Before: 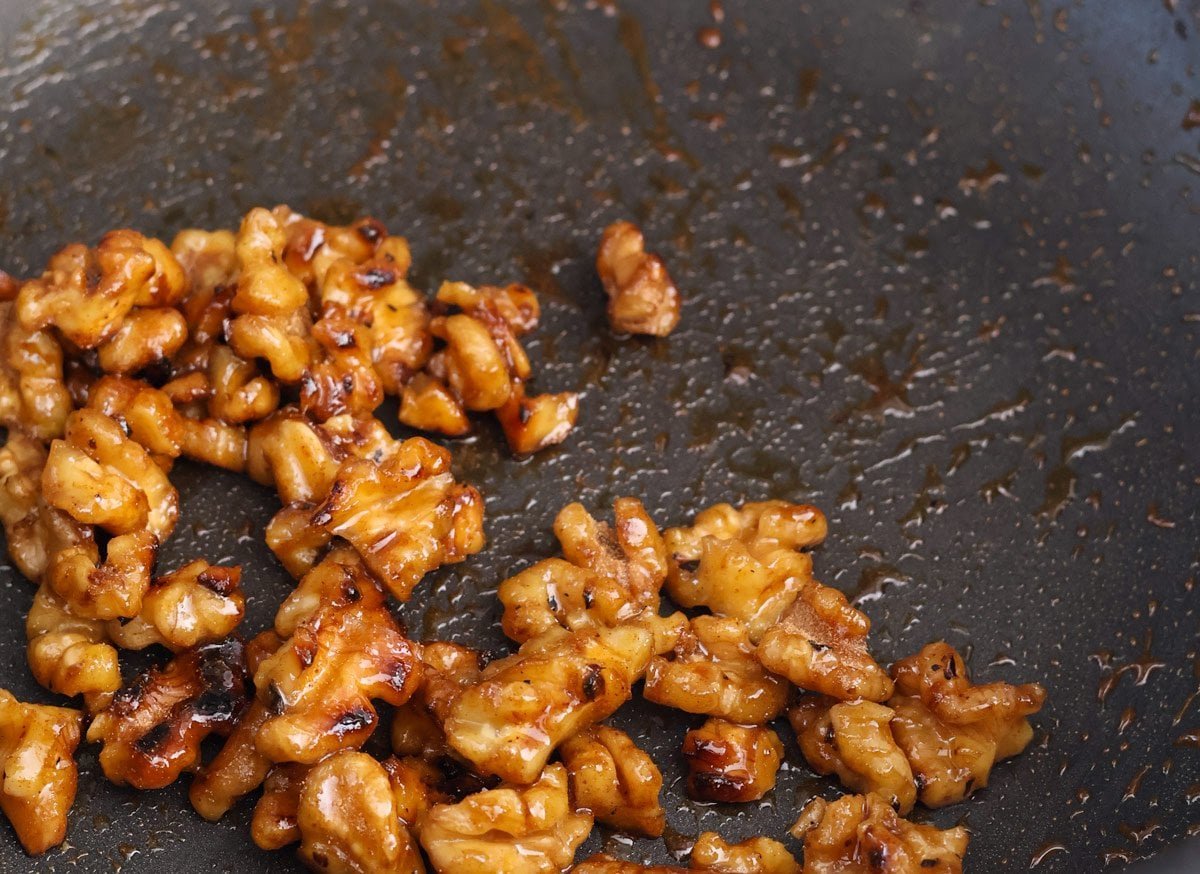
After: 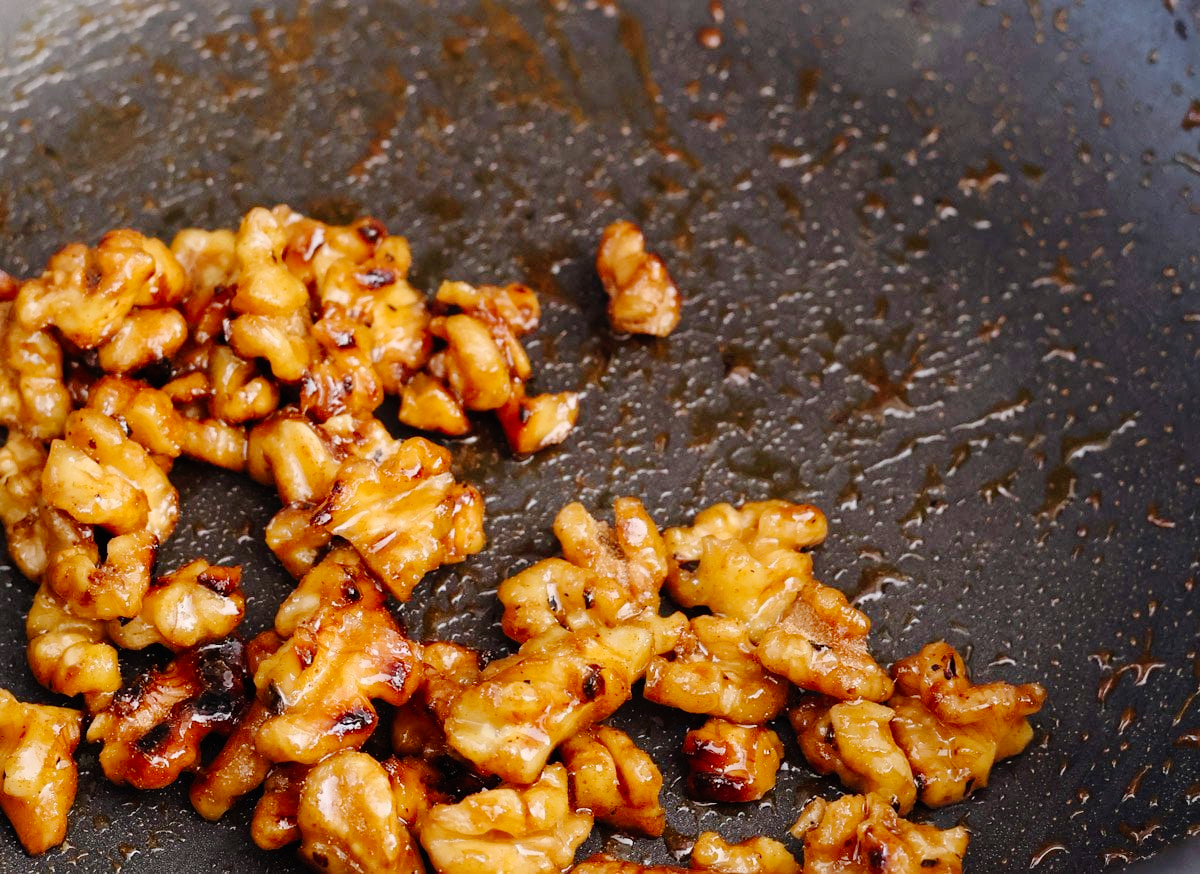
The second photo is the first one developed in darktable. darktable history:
tone curve: curves: ch0 [(0, 0) (0.003, 0.009) (0.011, 0.009) (0.025, 0.01) (0.044, 0.02) (0.069, 0.032) (0.1, 0.048) (0.136, 0.092) (0.177, 0.153) (0.224, 0.217) (0.277, 0.306) (0.335, 0.402) (0.399, 0.488) (0.468, 0.574) (0.543, 0.648) (0.623, 0.716) (0.709, 0.783) (0.801, 0.851) (0.898, 0.92) (1, 1)], preserve colors none
